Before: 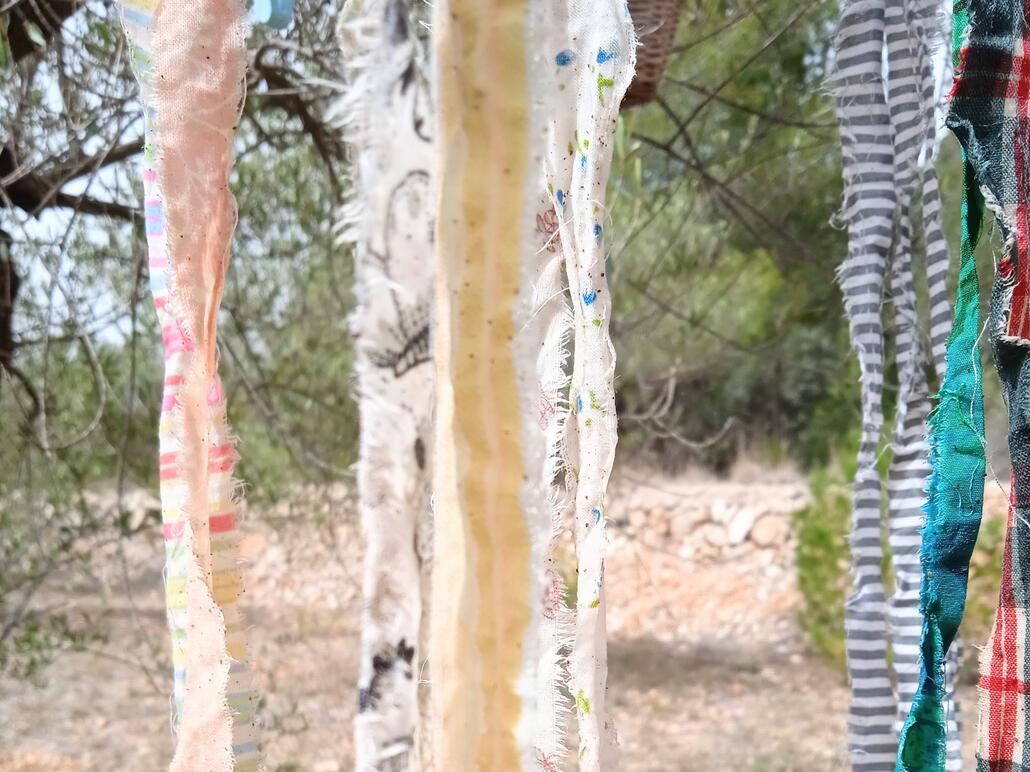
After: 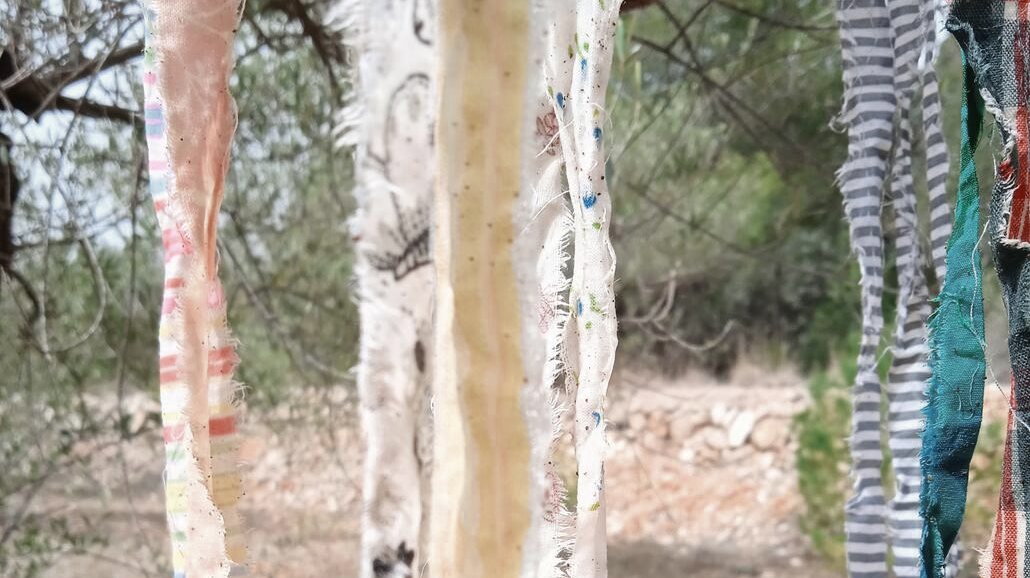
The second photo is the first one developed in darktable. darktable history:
crop and rotate: top 12.591%, bottom 12.522%
color zones: curves: ch0 [(0, 0.5) (0.125, 0.4) (0.25, 0.5) (0.375, 0.4) (0.5, 0.4) (0.625, 0.35) (0.75, 0.35) (0.875, 0.5)]; ch1 [(0, 0.35) (0.125, 0.45) (0.25, 0.35) (0.375, 0.35) (0.5, 0.35) (0.625, 0.35) (0.75, 0.45) (0.875, 0.35)]; ch2 [(0, 0.6) (0.125, 0.5) (0.25, 0.5) (0.375, 0.6) (0.5, 0.6) (0.625, 0.5) (0.75, 0.5) (0.875, 0.5)]
